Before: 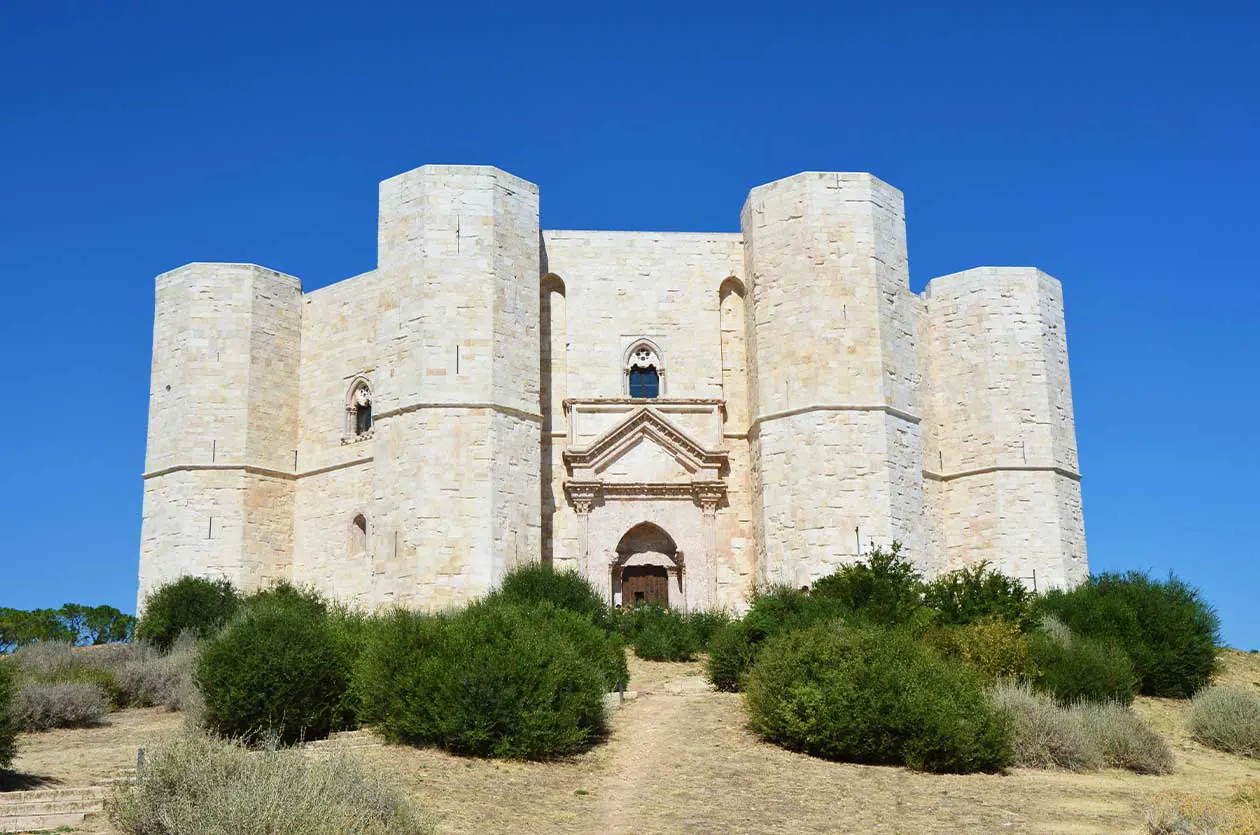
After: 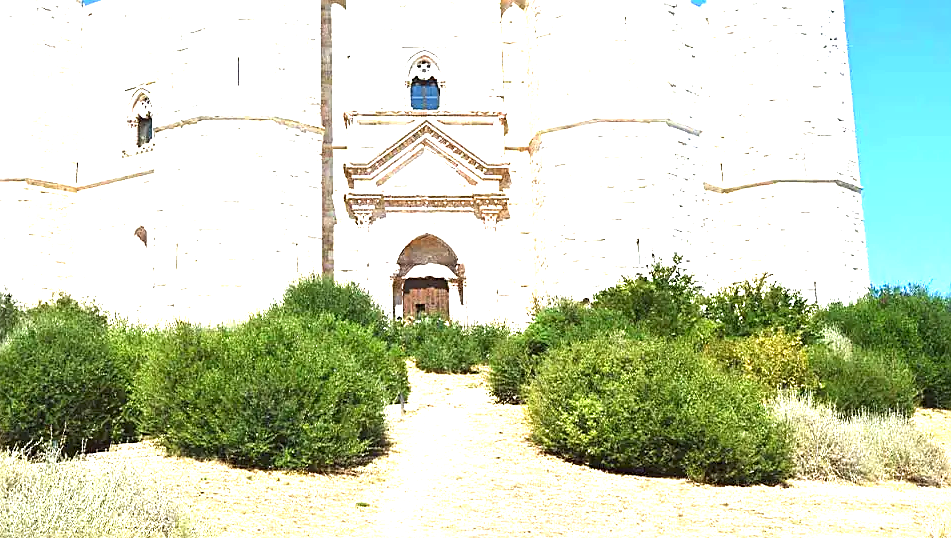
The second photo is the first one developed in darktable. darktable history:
crop and rotate: left 17.43%, top 34.598%, right 7.034%, bottom 0.921%
sharpen: on, module defaults
exposure: black level correction 0, exposure 1.927 EV
